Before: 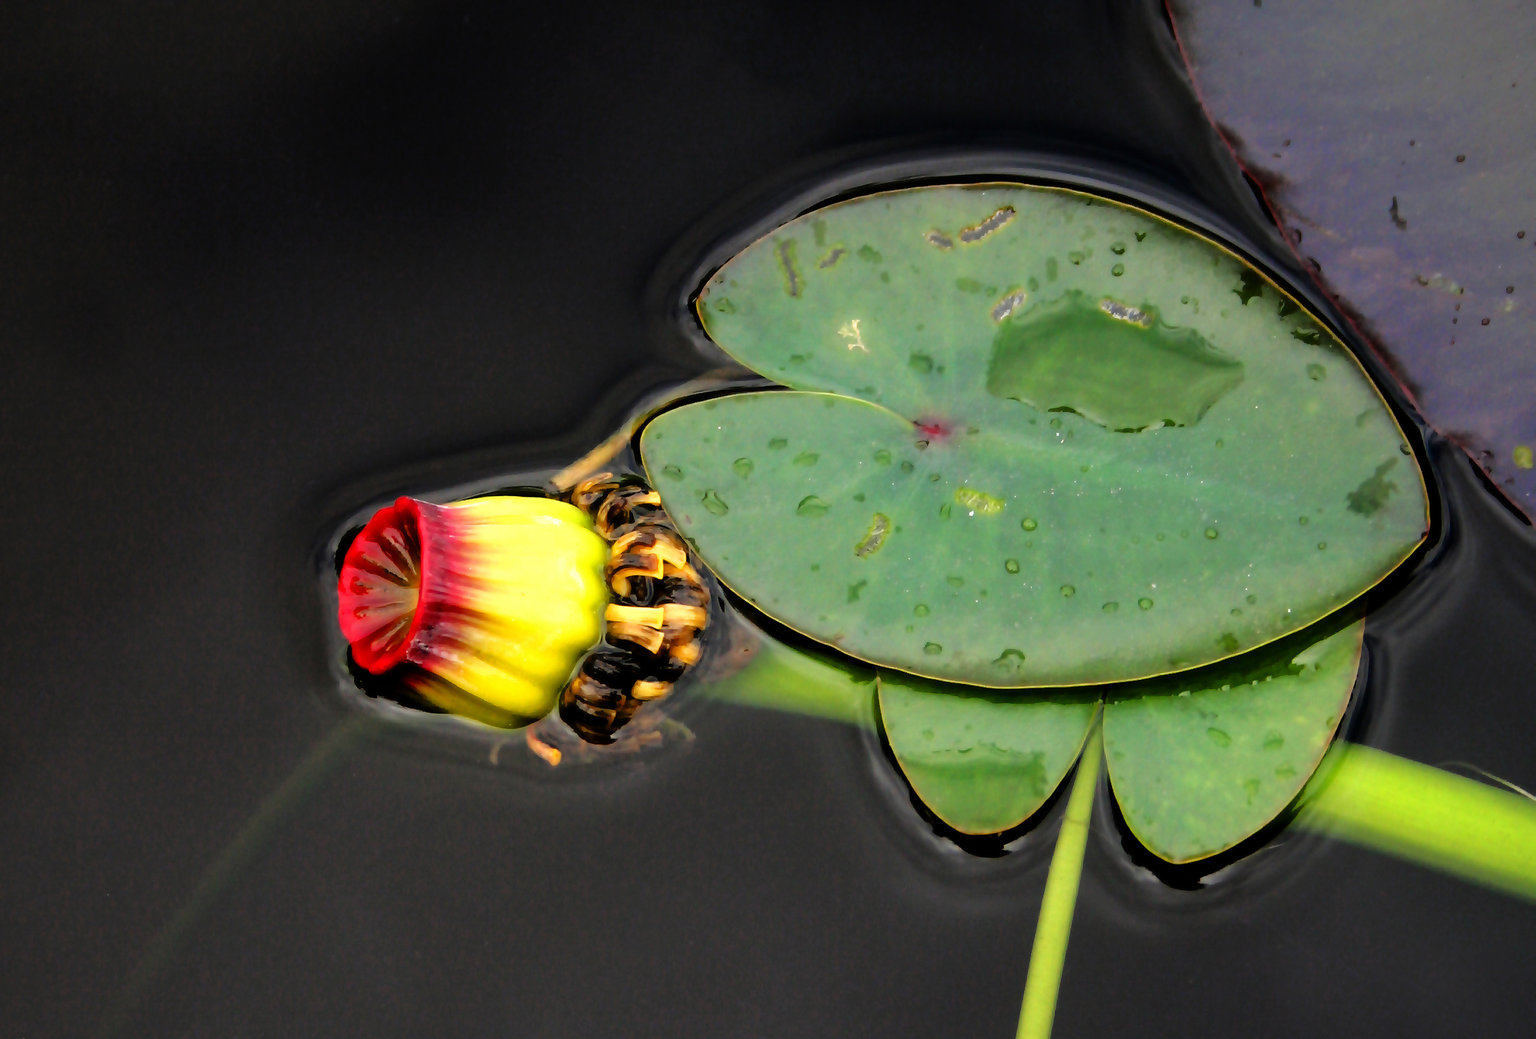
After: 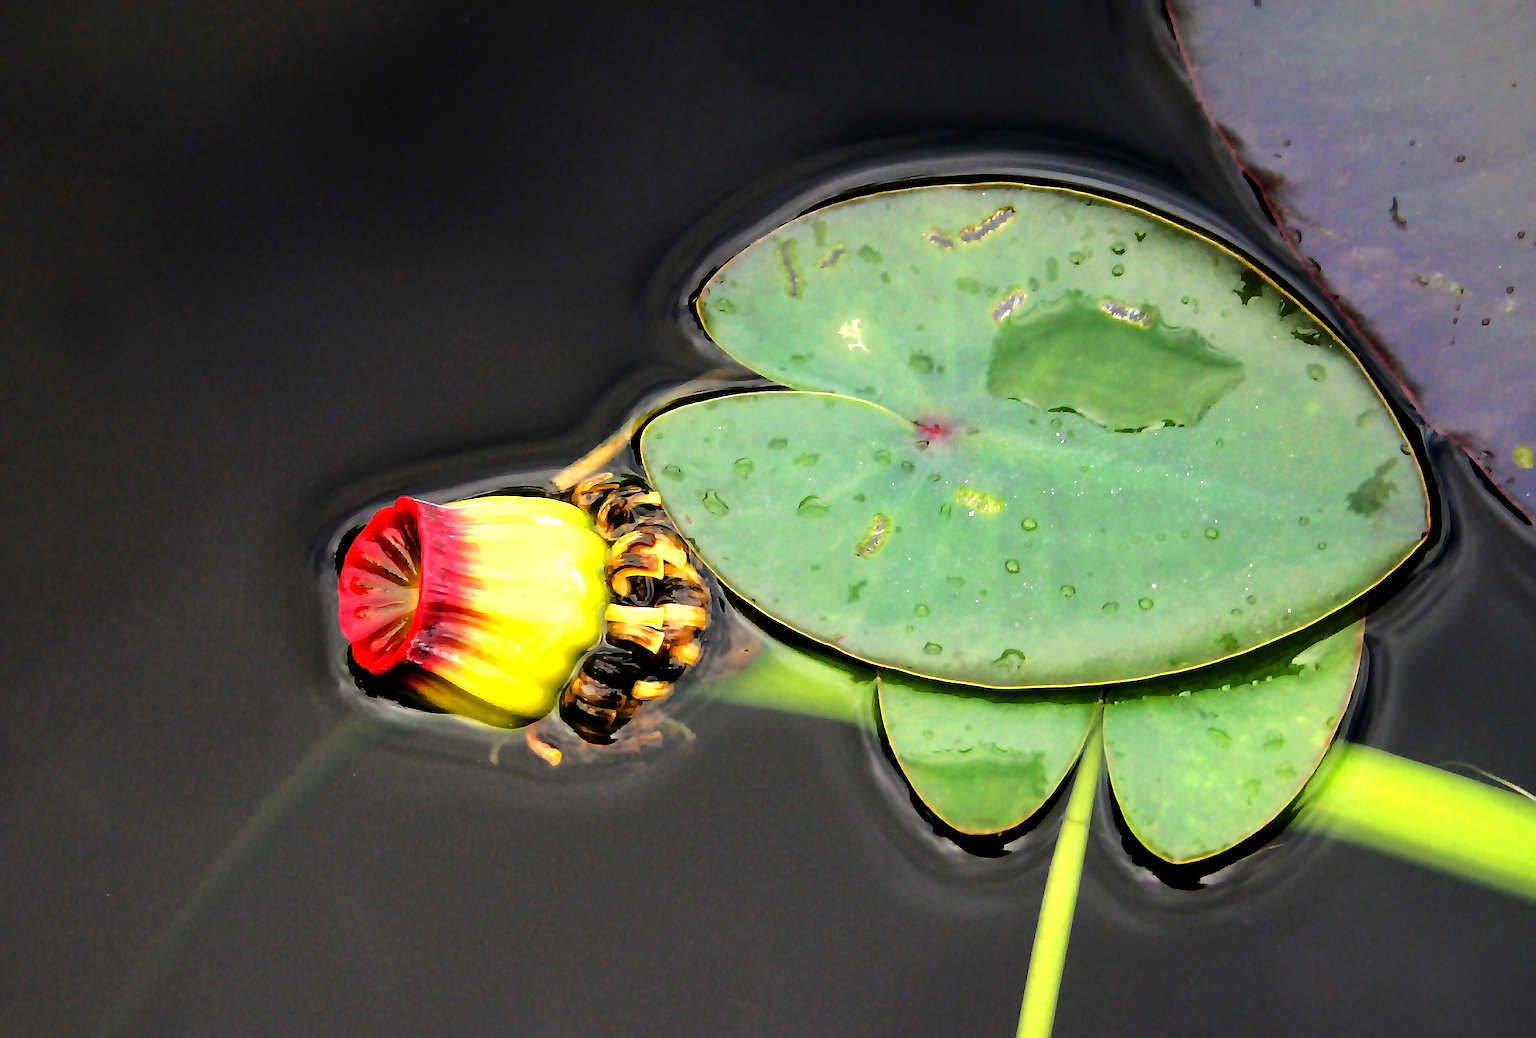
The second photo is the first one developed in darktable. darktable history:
exposure: exposure 0.738 EV, compensate highlight preservation false
sharpen: on, module defaults
